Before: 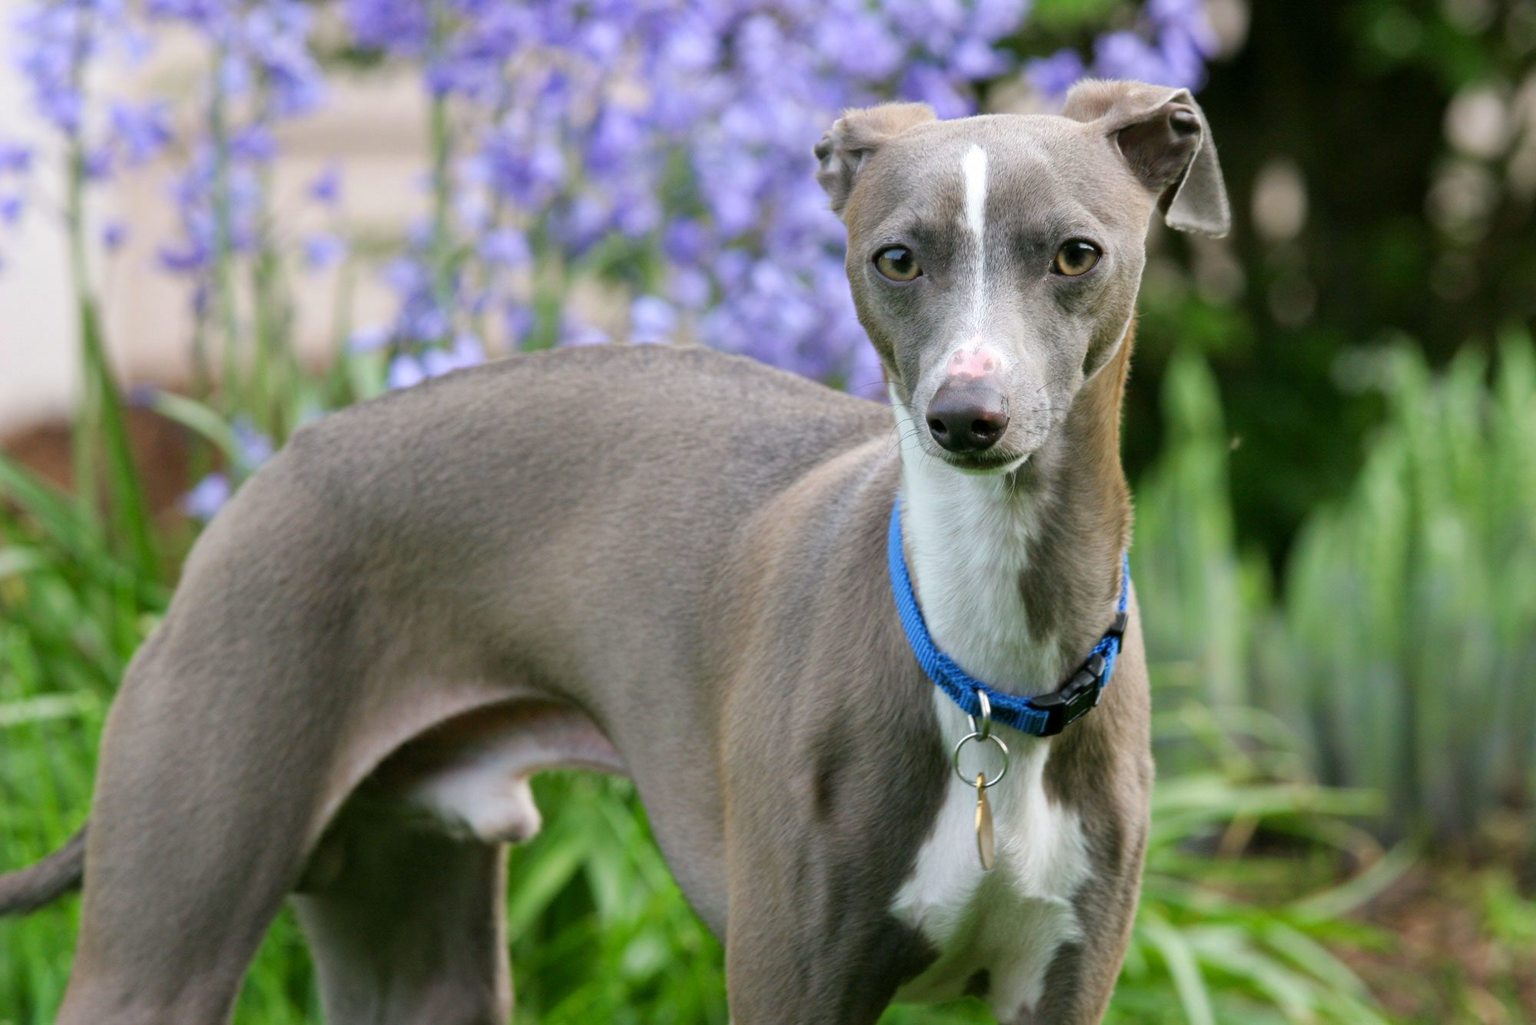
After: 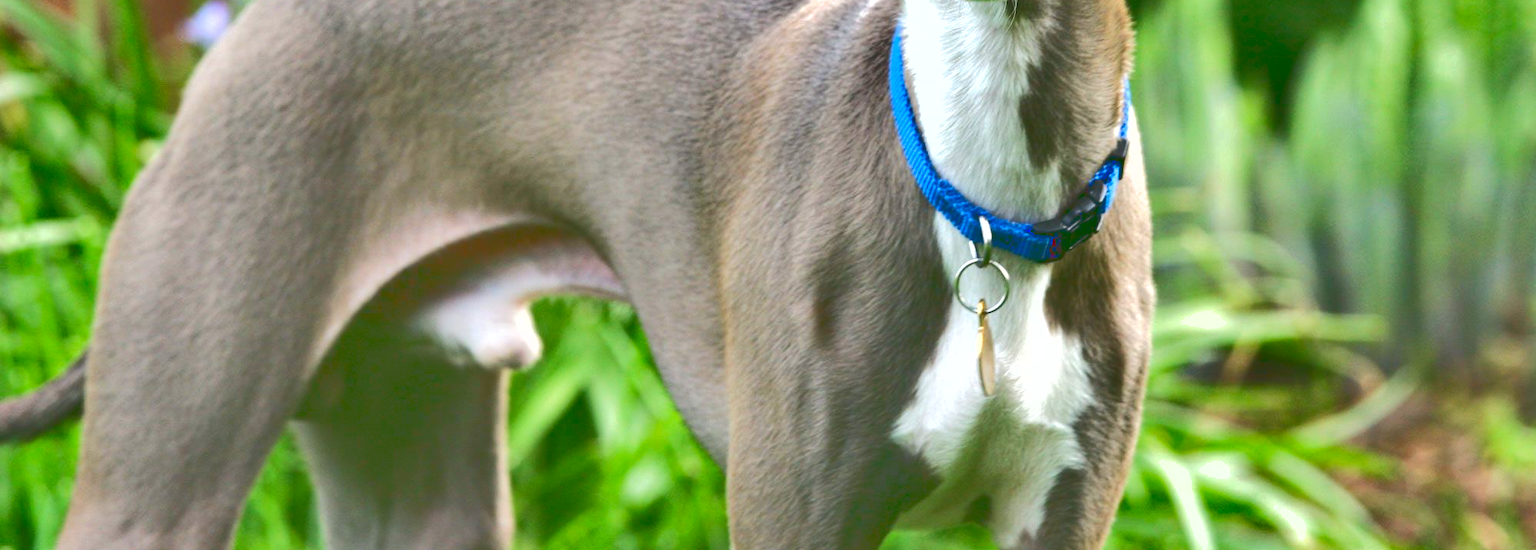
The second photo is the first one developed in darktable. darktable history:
shadows and highlights: radius 108.41, shadows 41.34, highlights -71.88, low approximation 0.01, soften with gaussian
crop and rotate: top 46.266%, right 0.052%
tone curve: curves: ch0 [(0, 0) (0.003, 0.299) (0.011, 0.299) (0.025, 0.299) (0.044, 0.299) (0.069, 0.3) (0.1, 0.306) (0.136, 0.316) (0.177, 0.326) (0.224, 0.338) (0.277, 0.366) (0.335, 0.406) (0.399, 0.462) (0.468, 0.533) (0.543, 0.607) (0.623, 0.7) (0.709, 0.775) (0.801, 0.843) (0.898, 0.903) (1, 1)], color space Lab, linked channels, preserve colors none
exposure: black level correction -0.001, exposure 0.901 EV, compensate exposure bias true, compensate highlight preservation false
